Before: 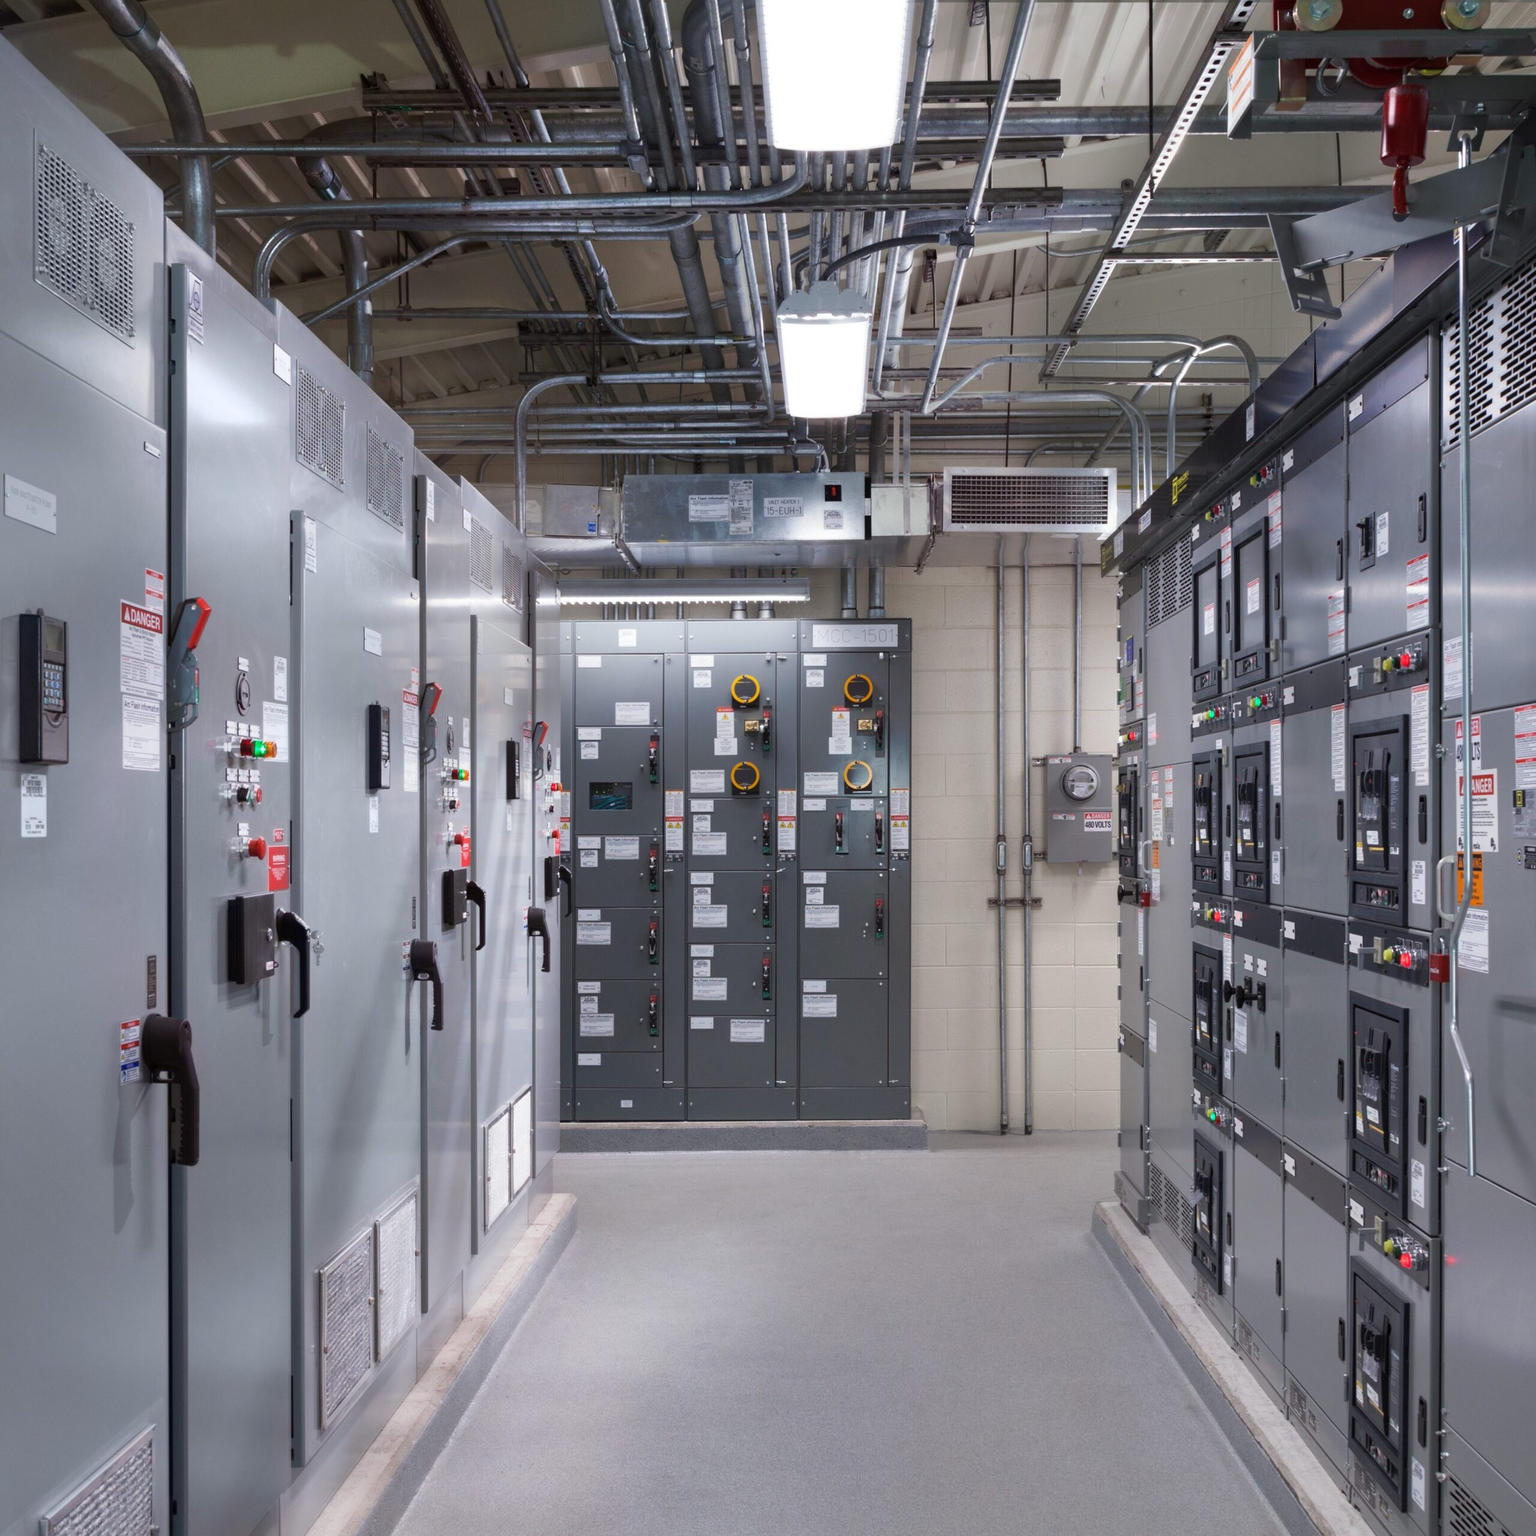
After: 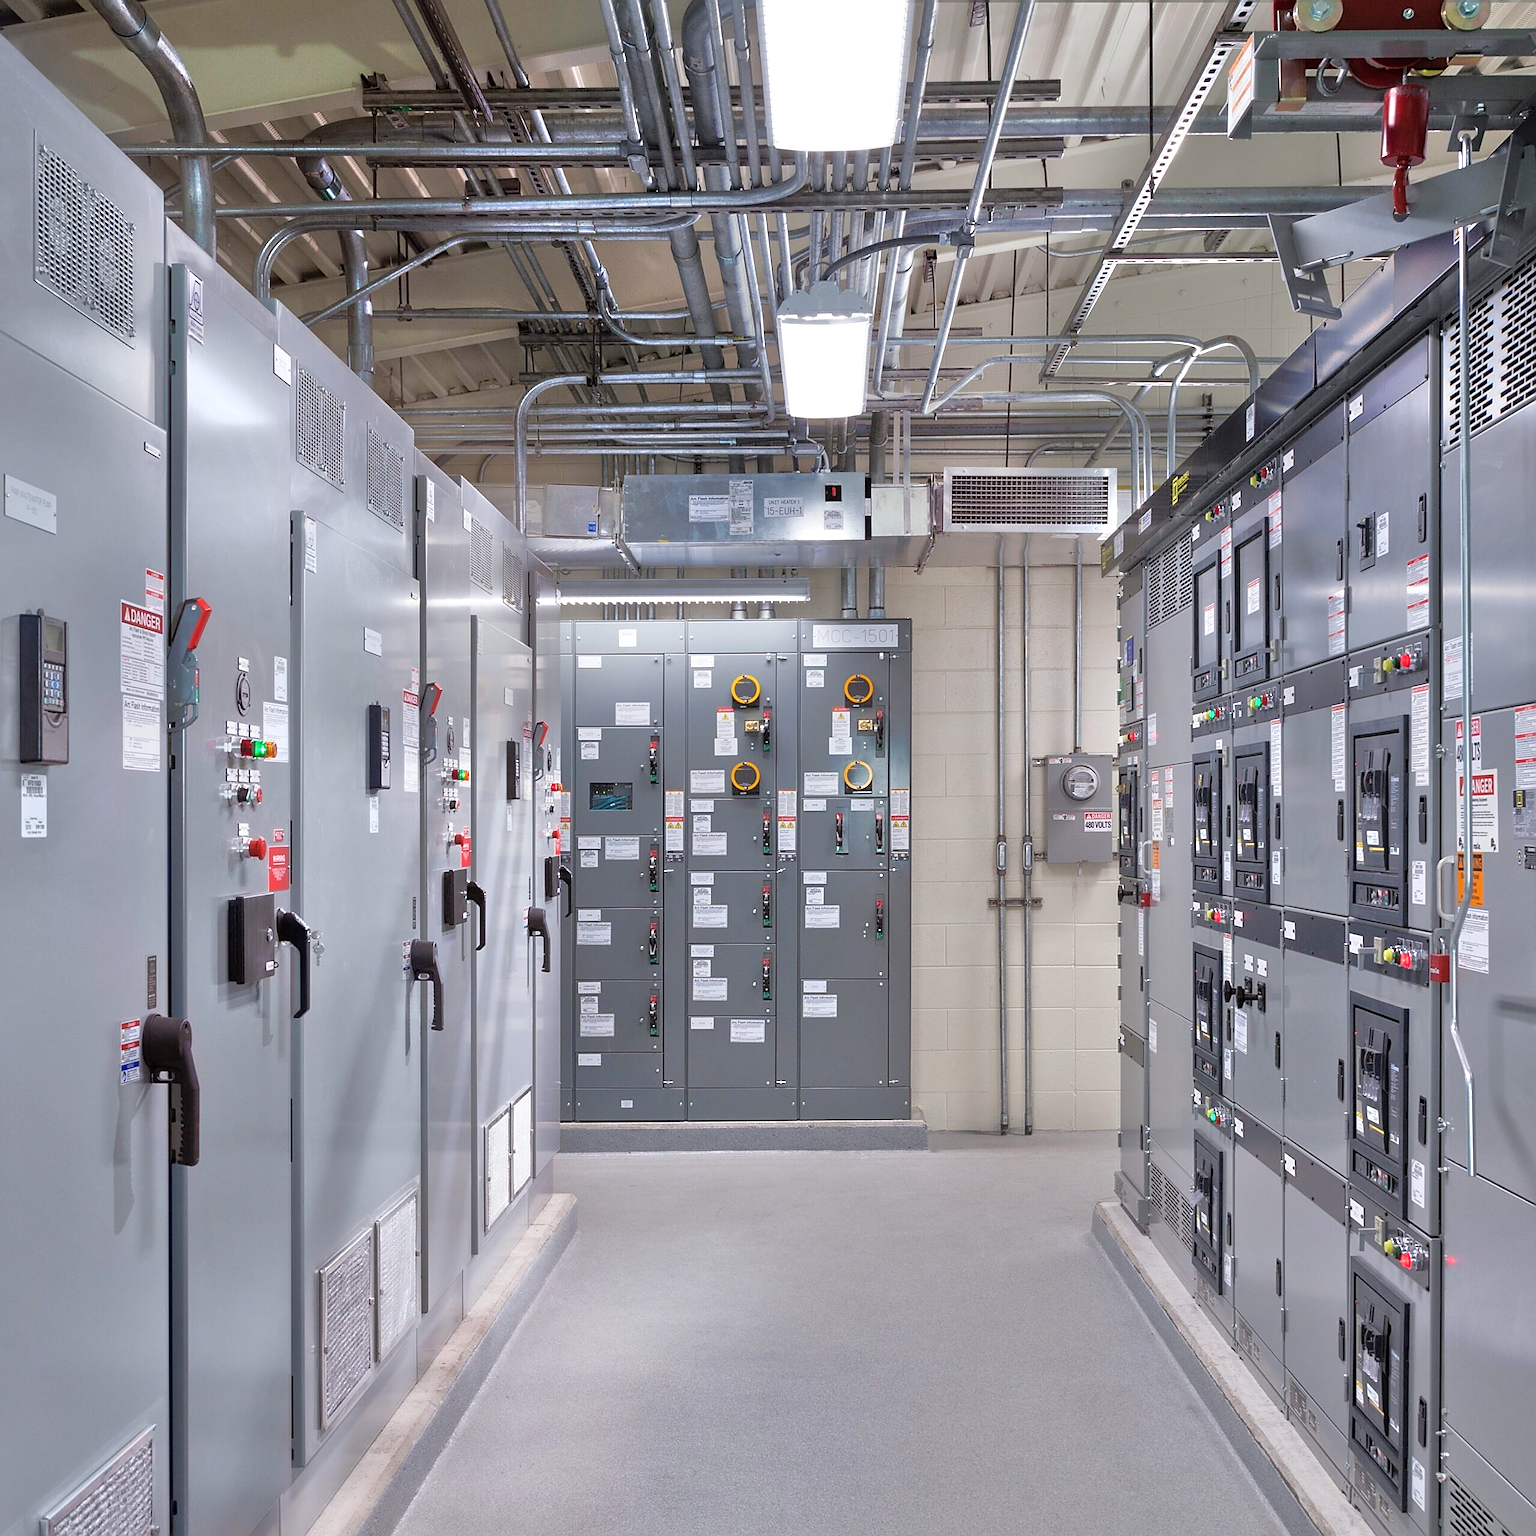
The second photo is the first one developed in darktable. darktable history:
sharpen: radius 1.4, amount 1.25, threshold 0.7
tone equalizer: -7 EV 0.15 EV, -6 EV 0.6 EV, -5 EV 1.15 EV, -4 EV 1.33 EV, -3 EV 1.15 EV, -2 EV 0.6 EV, -1 EV 0.15 EV, mask exposure compensation -0.5 EV
